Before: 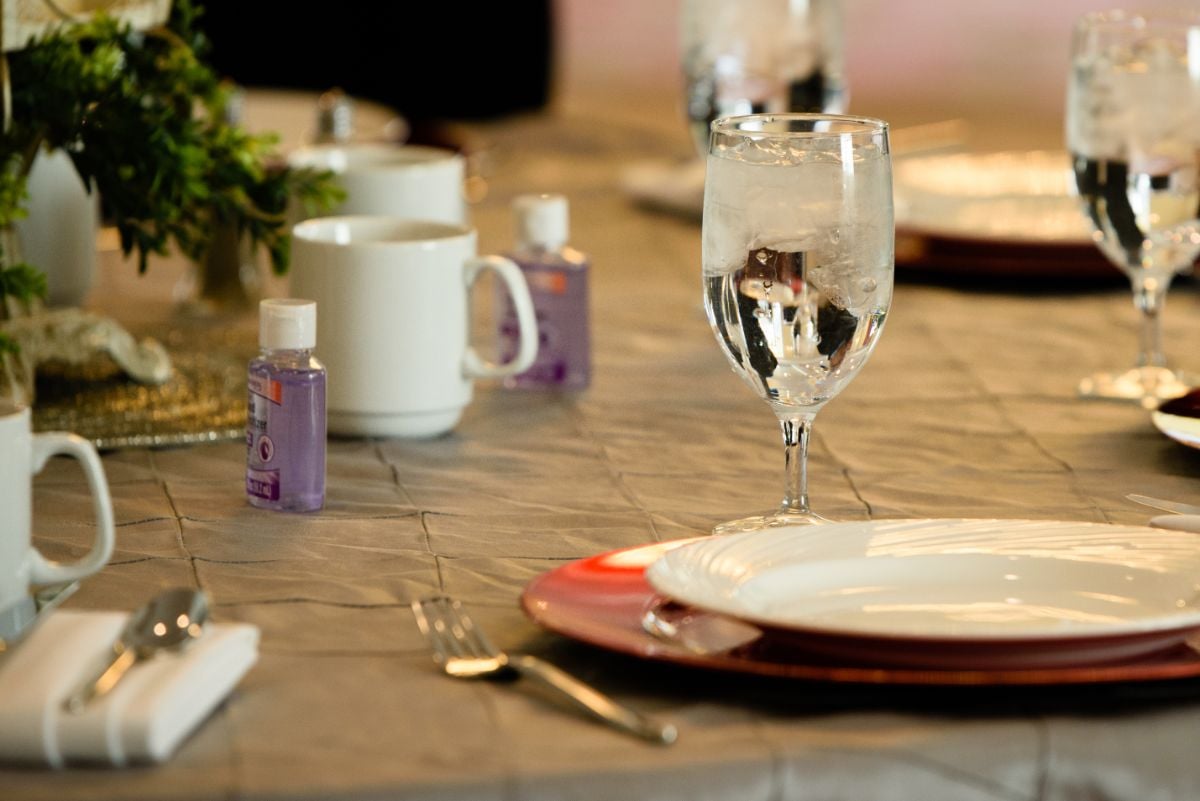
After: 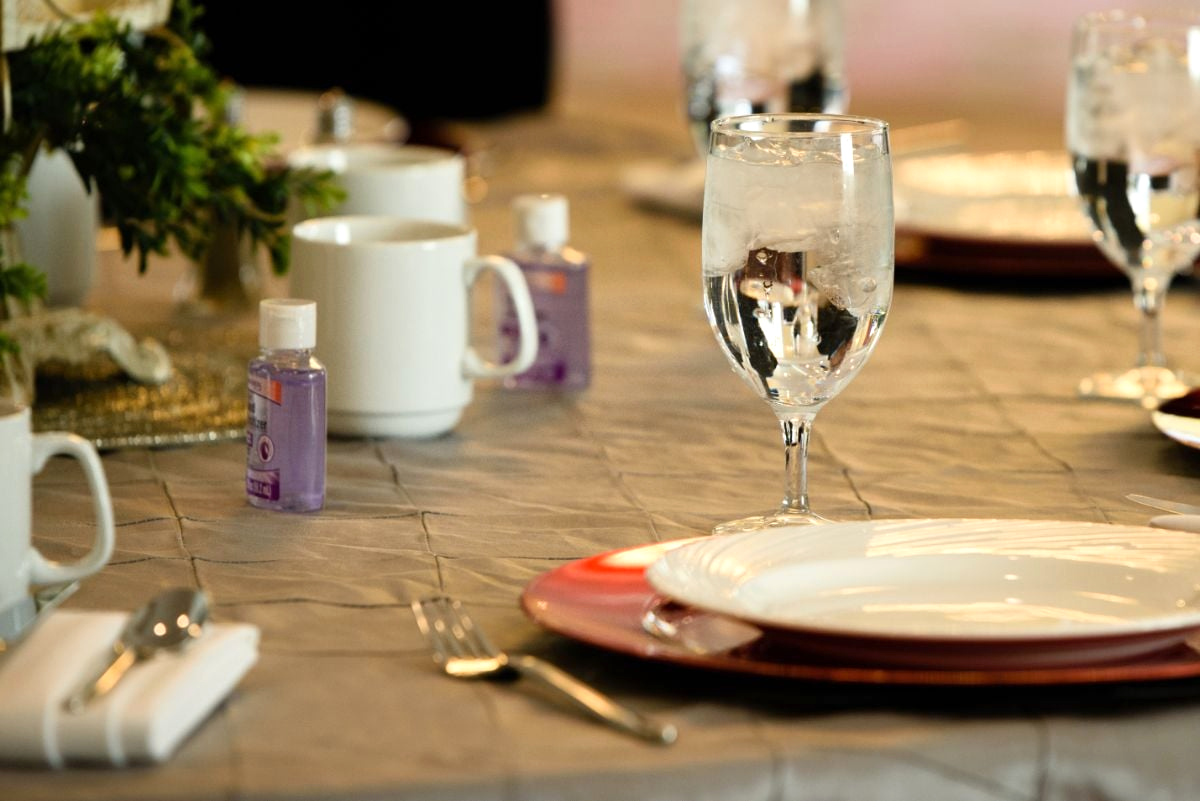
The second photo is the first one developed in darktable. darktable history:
exposure: exposure 0.176 EV, compensate exposure bias true, compensate highlight preservation false
tone equalizer: on, module defaults
